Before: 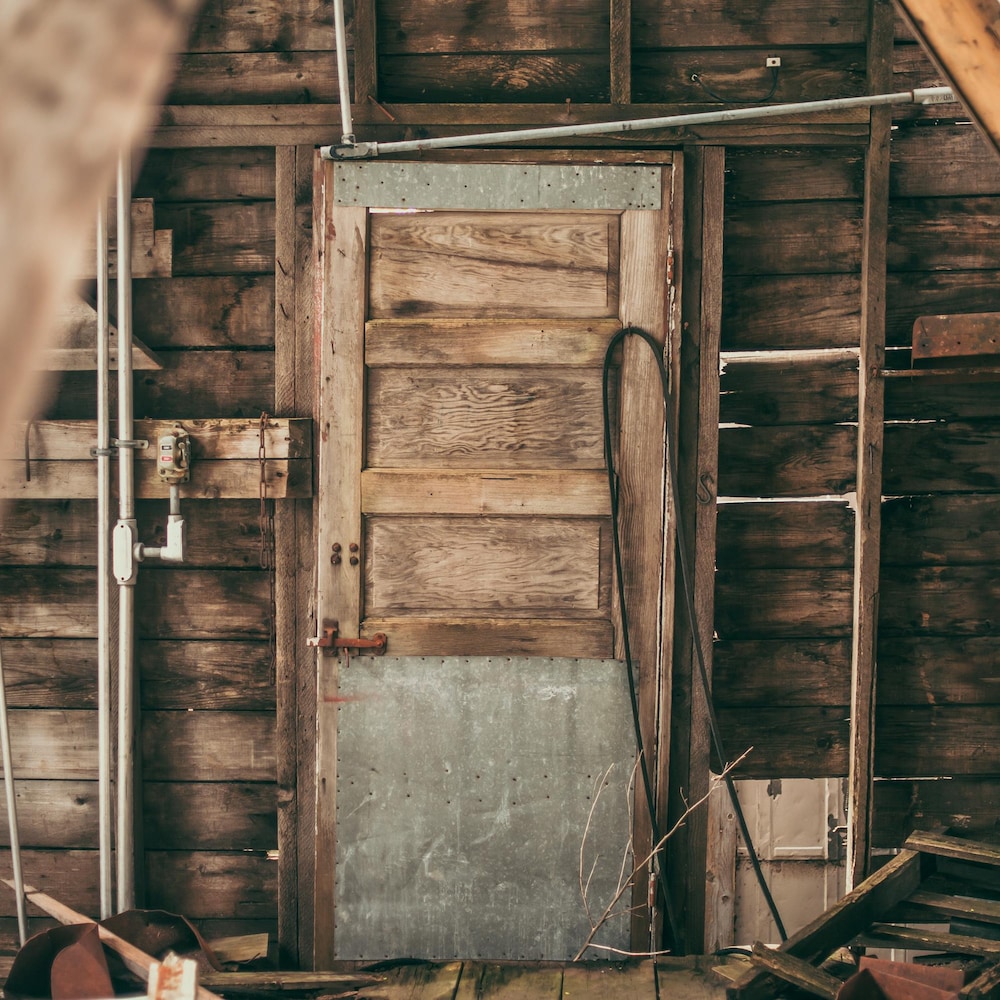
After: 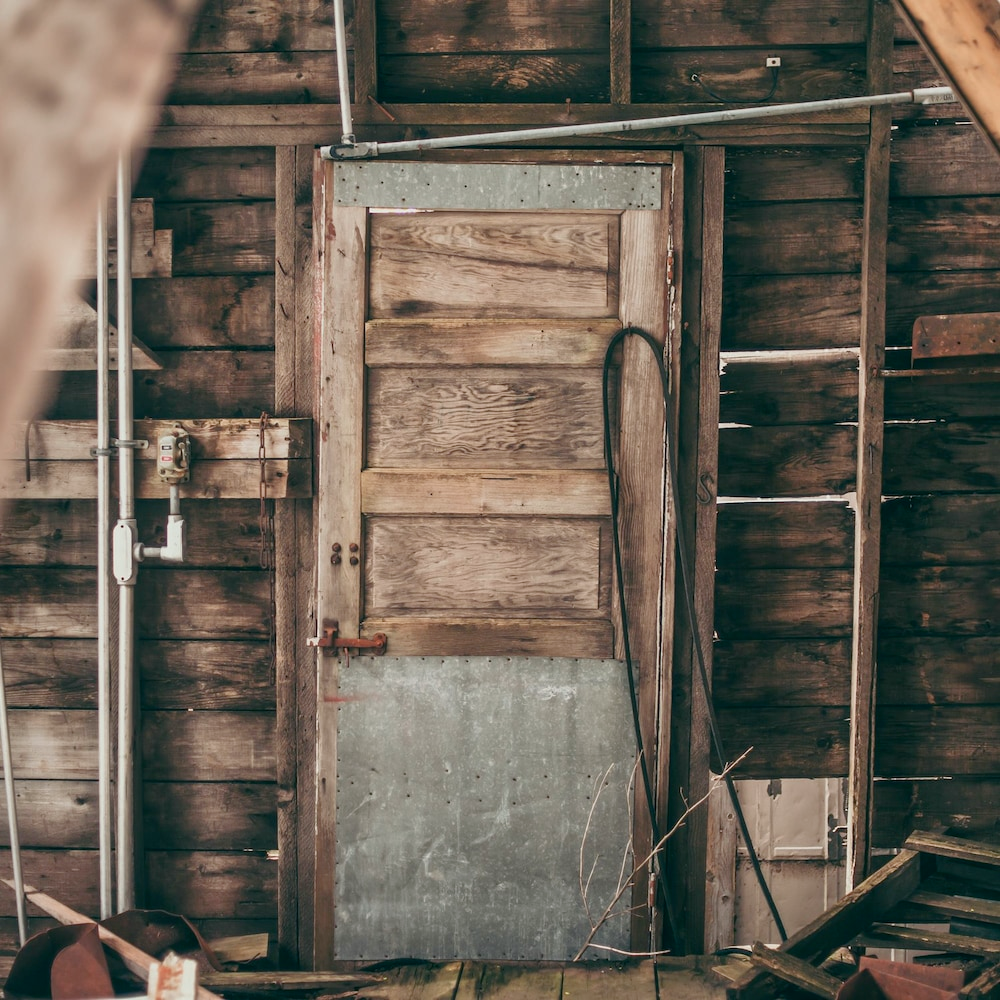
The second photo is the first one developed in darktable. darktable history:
color balance rgb: power › chroma 0.994%, power › hue 252.9°, perceptual saturation grading › global saturation 0.097%, perceptual saturation grading › highlights -19.905%, perceptual saturation grading › shadows 20.252%
